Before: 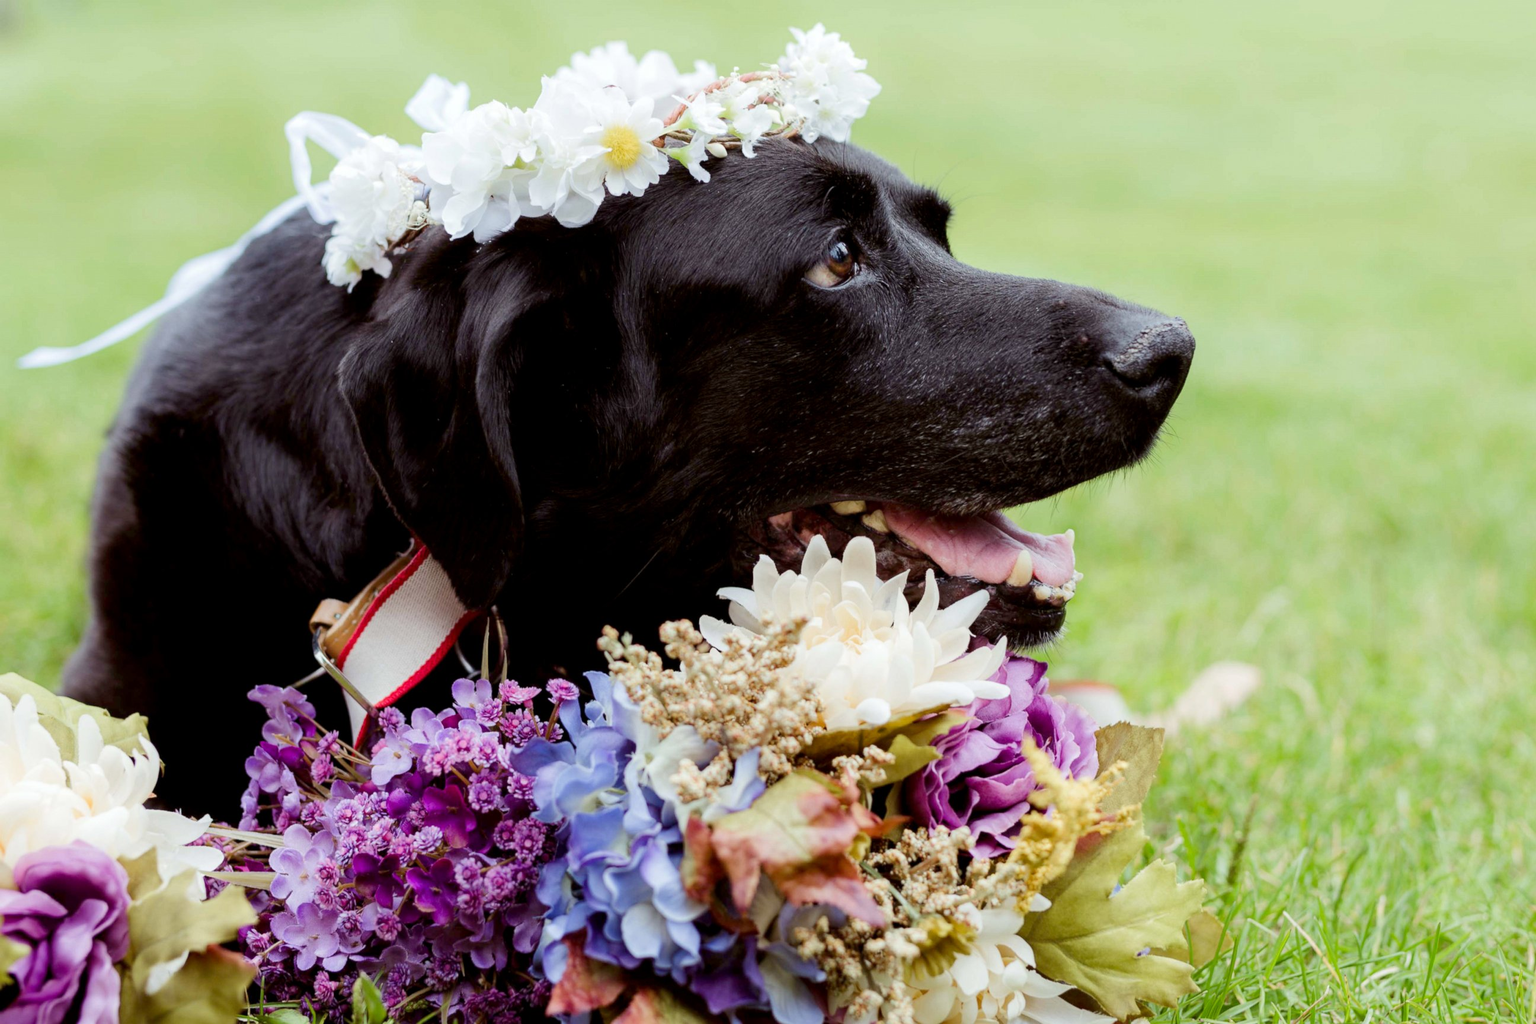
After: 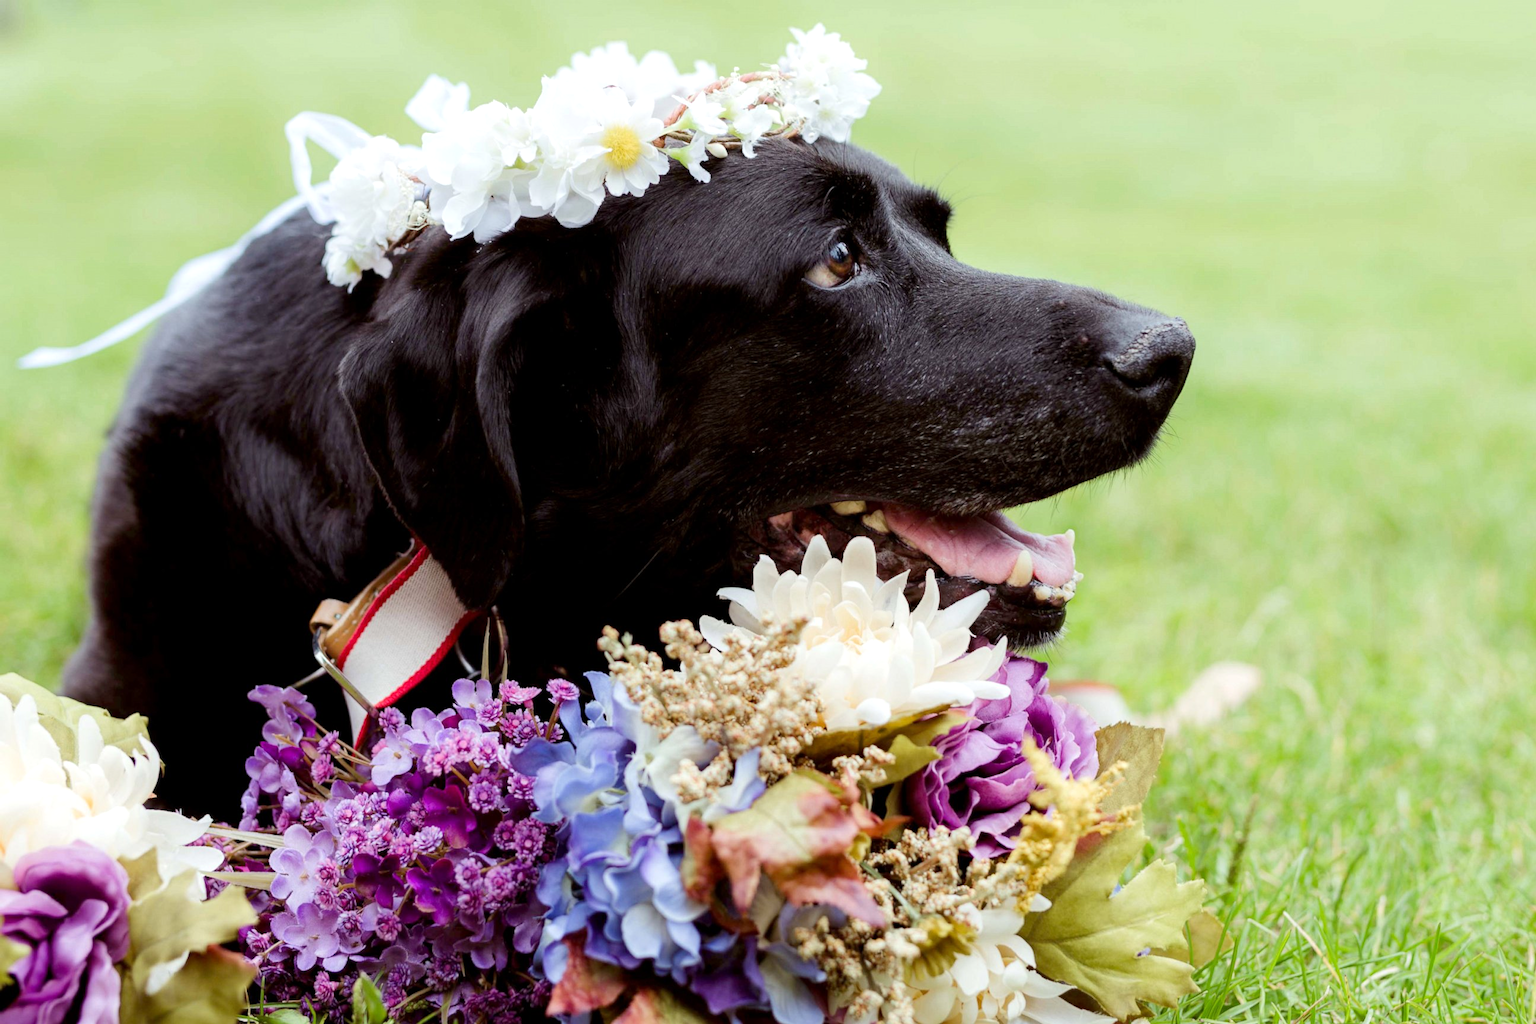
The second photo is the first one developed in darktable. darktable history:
exposure: exposure 0.167 EV, compensate highlight preservation false
